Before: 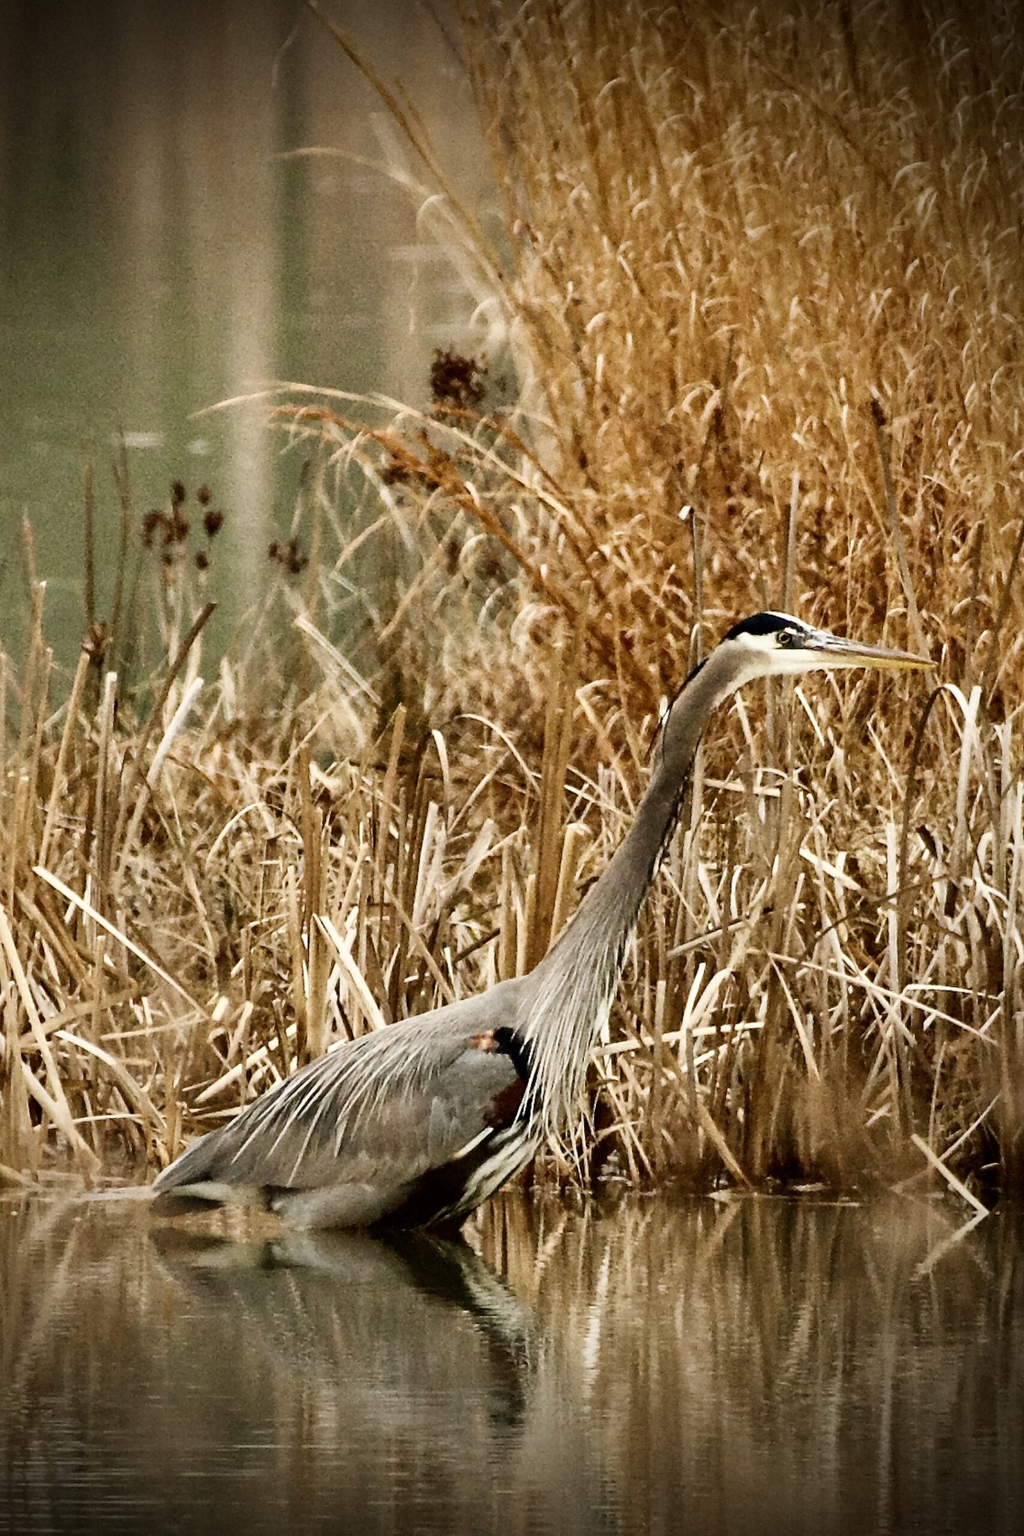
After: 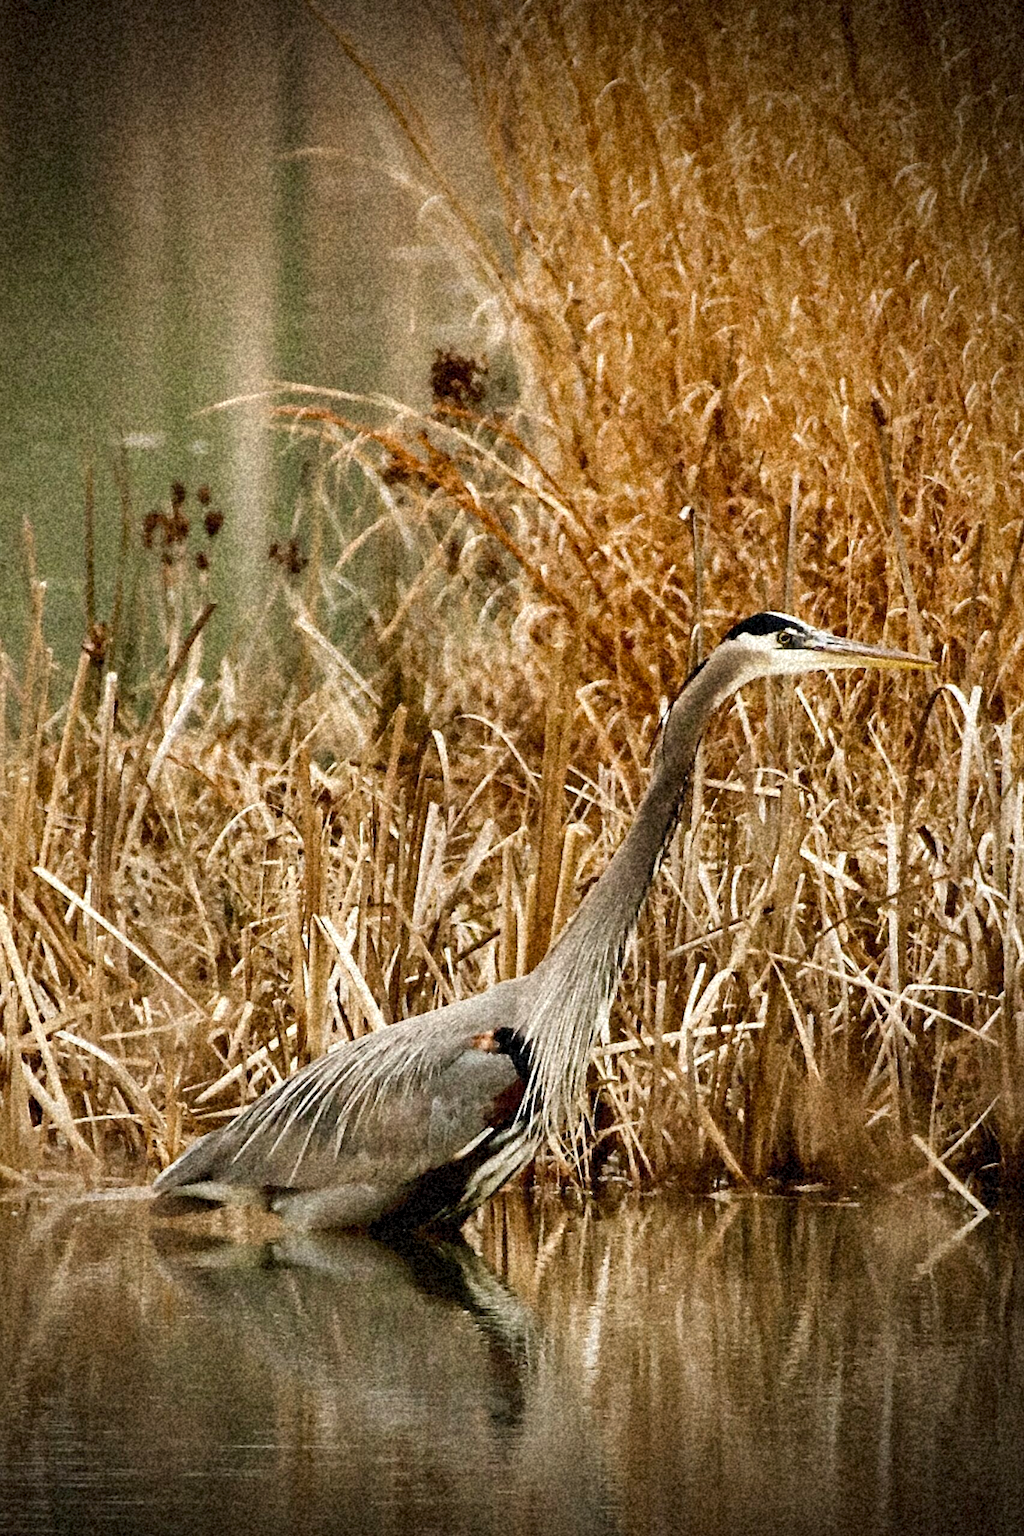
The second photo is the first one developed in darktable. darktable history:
grain: coarseness 46.9 ISO, strength 50.21%, mid-tones bias 0%
